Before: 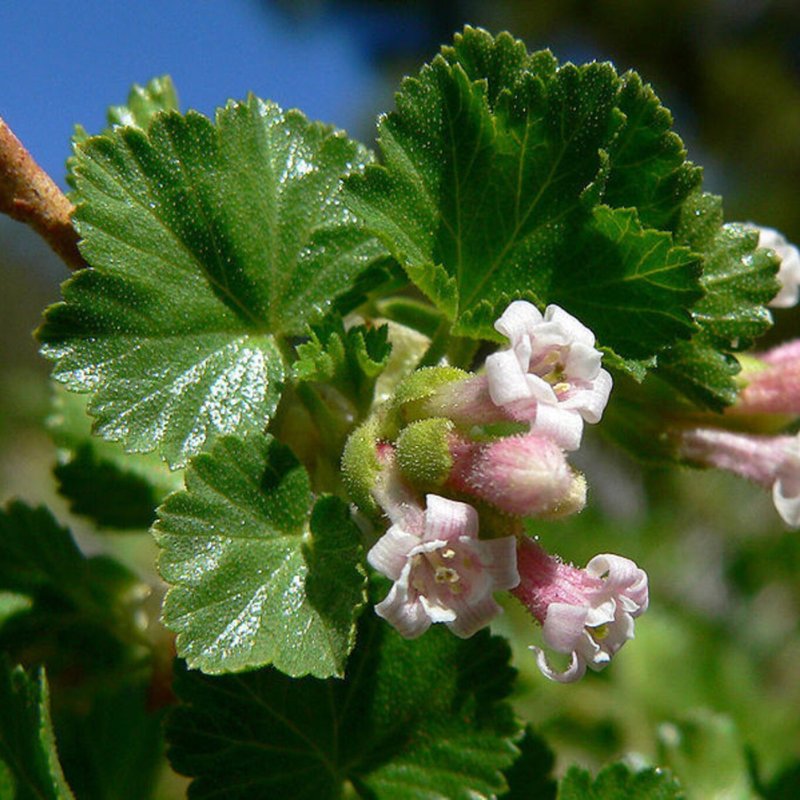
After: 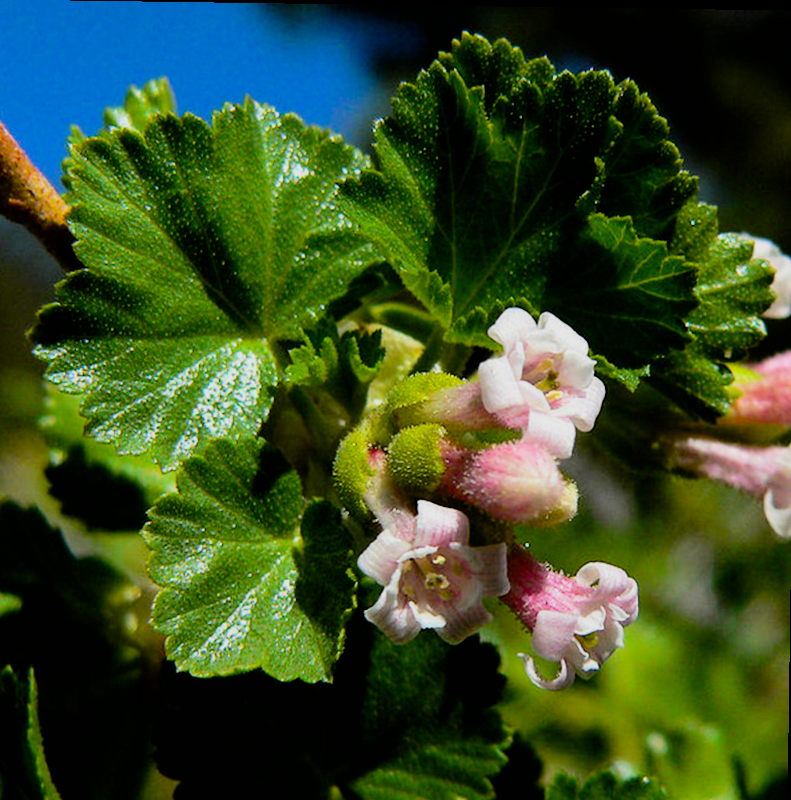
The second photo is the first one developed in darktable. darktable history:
crop and rotate: left 1.774%, right 0.633%, bottom 1.28%
color balance rgb: linear chroma grading › global chroma 15%, perceptual saturation grading › global saturation 30%
rotate and perspective: rotation 0.8°, automatic cropping off
filmic rgb: black relative exposure -5 EV, hardness 2.88, contrast 1.4
